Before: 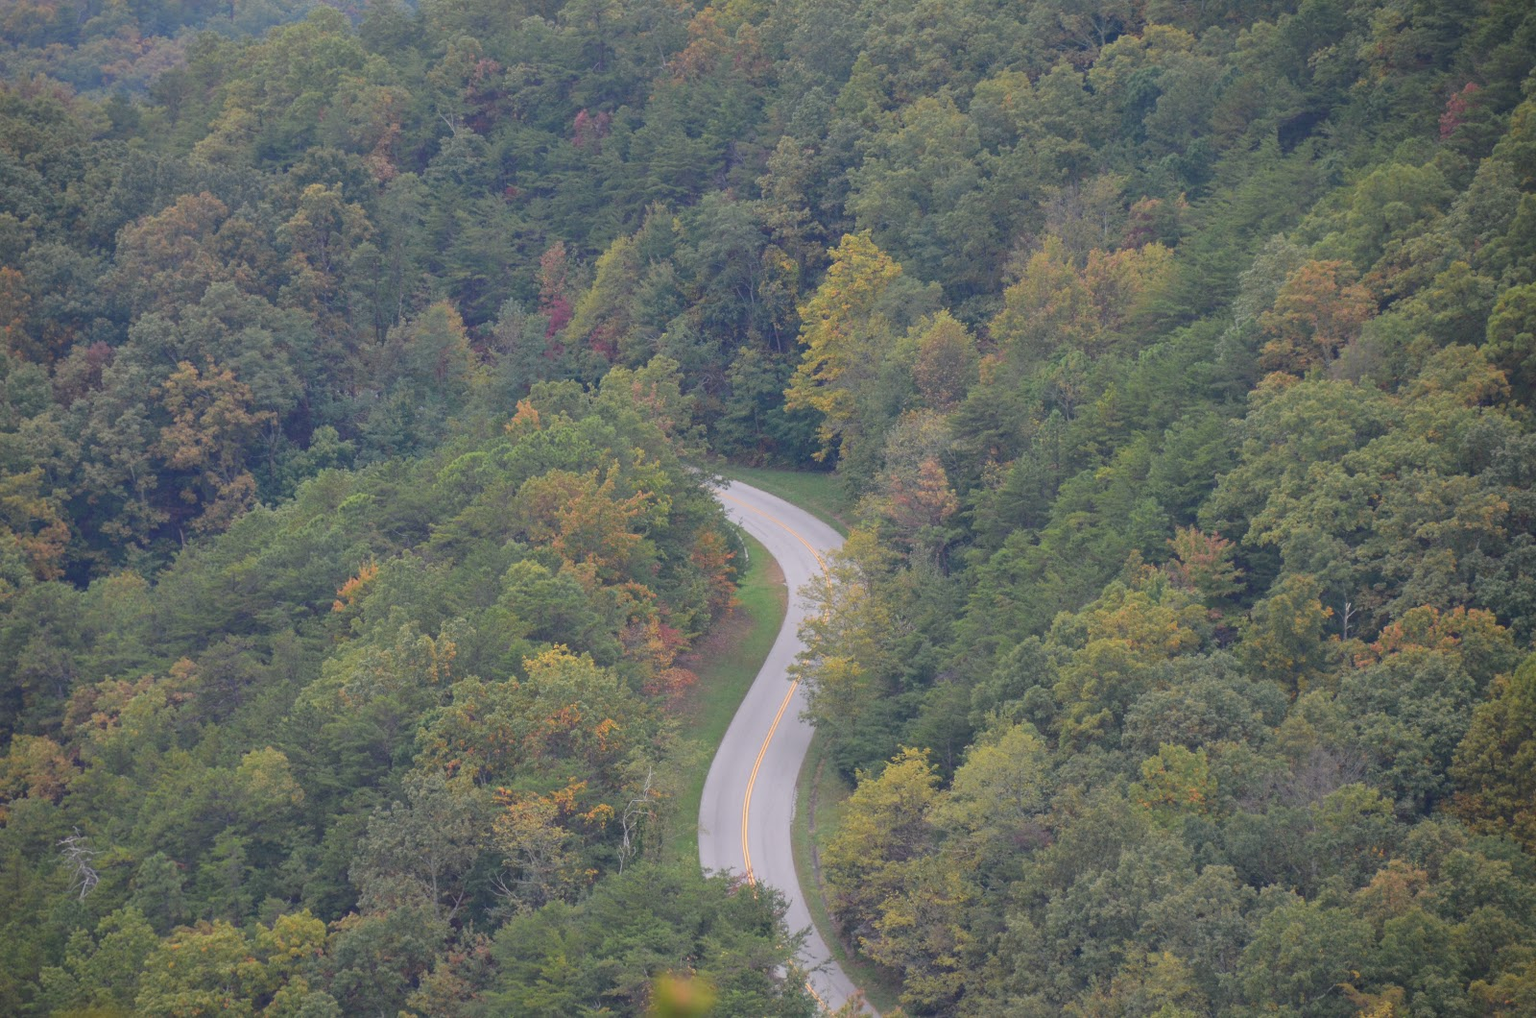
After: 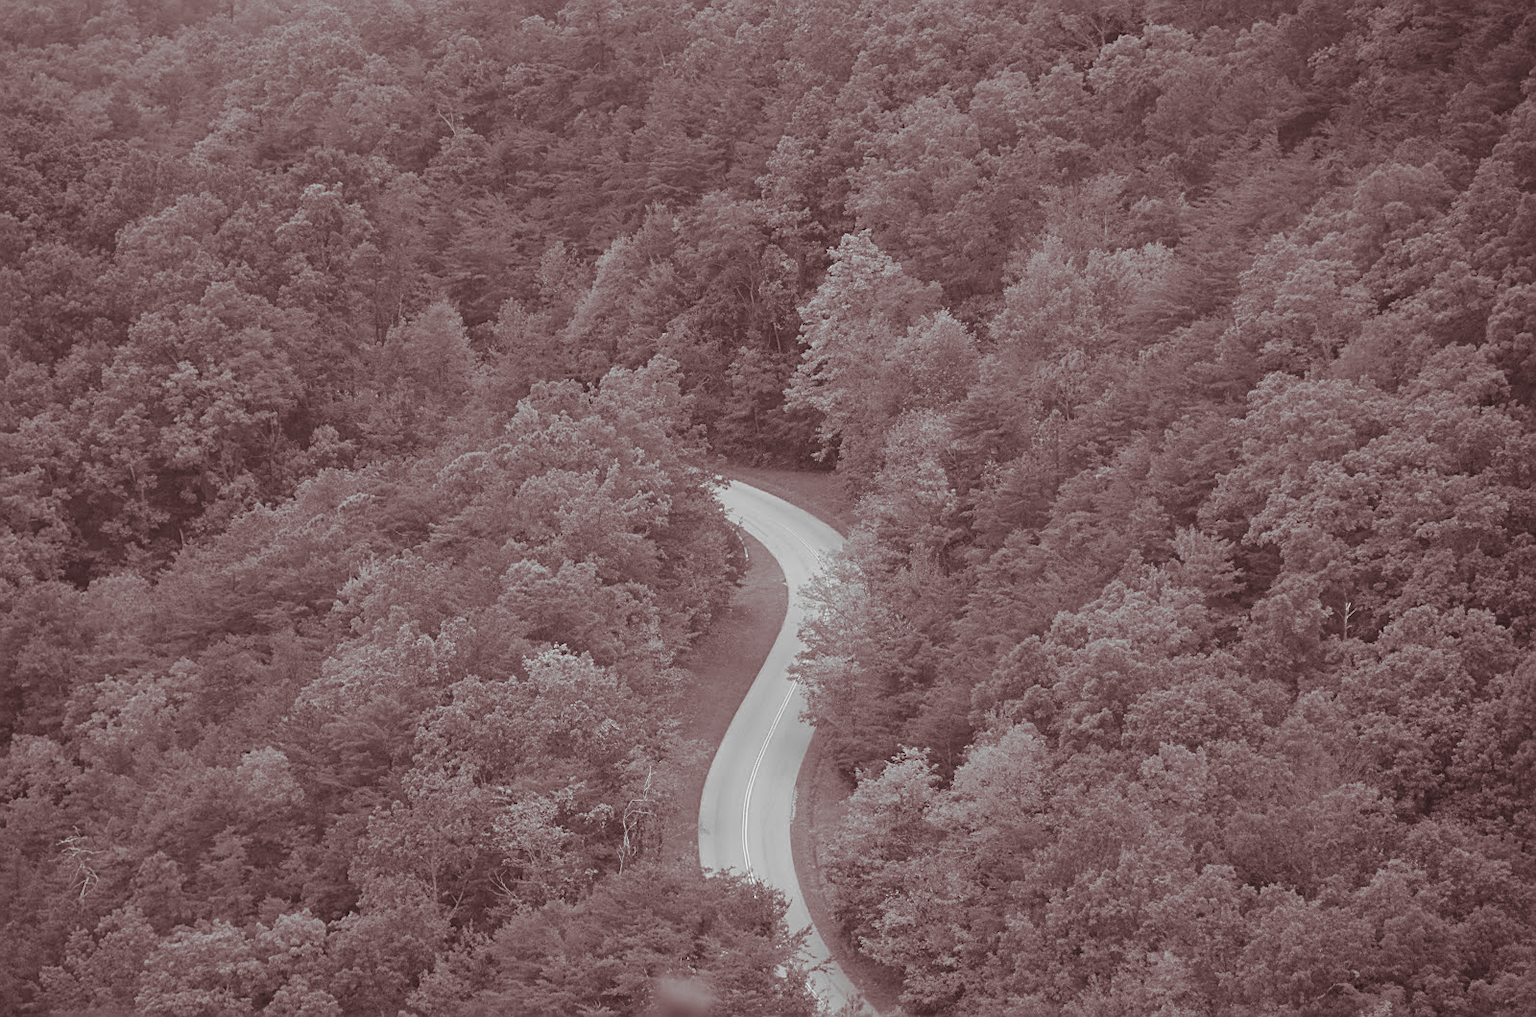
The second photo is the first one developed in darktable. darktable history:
split-toning: shadows › saturation 0.41, highlights › saturation 0, compress 33.55%
monochrome: size 1
sharpen: on, module defaults
